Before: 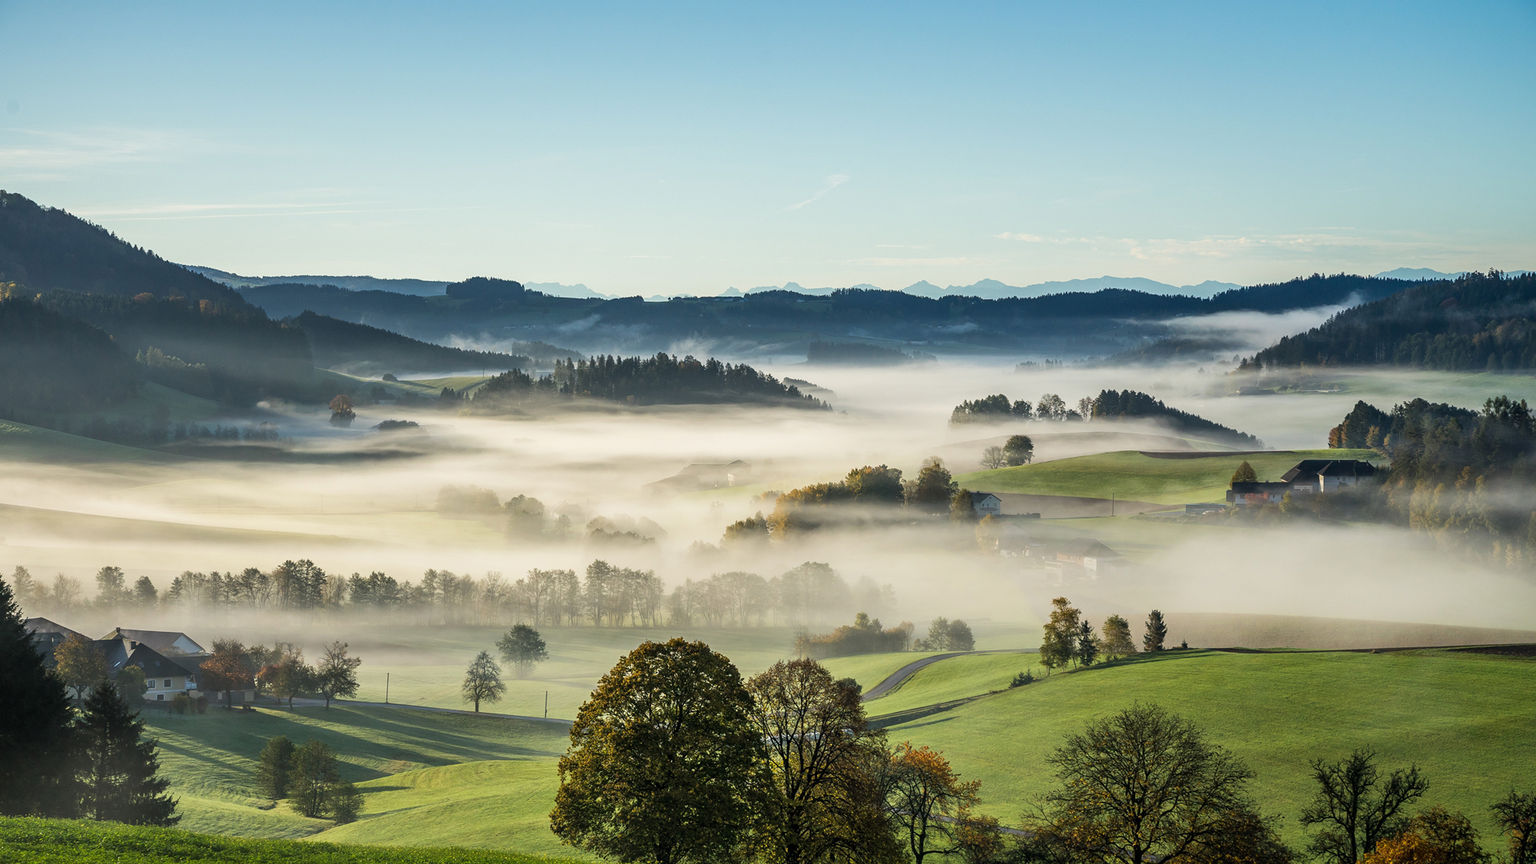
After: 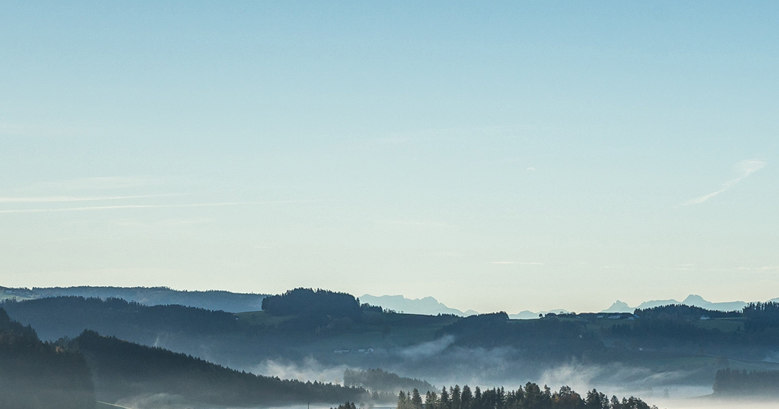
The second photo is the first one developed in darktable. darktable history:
color balance: contrast fulcrum 17.78%
local contrast: on, module defaults
crop: left 15.452%, top 5.459%, right 43.956%, bottom 56.62%
